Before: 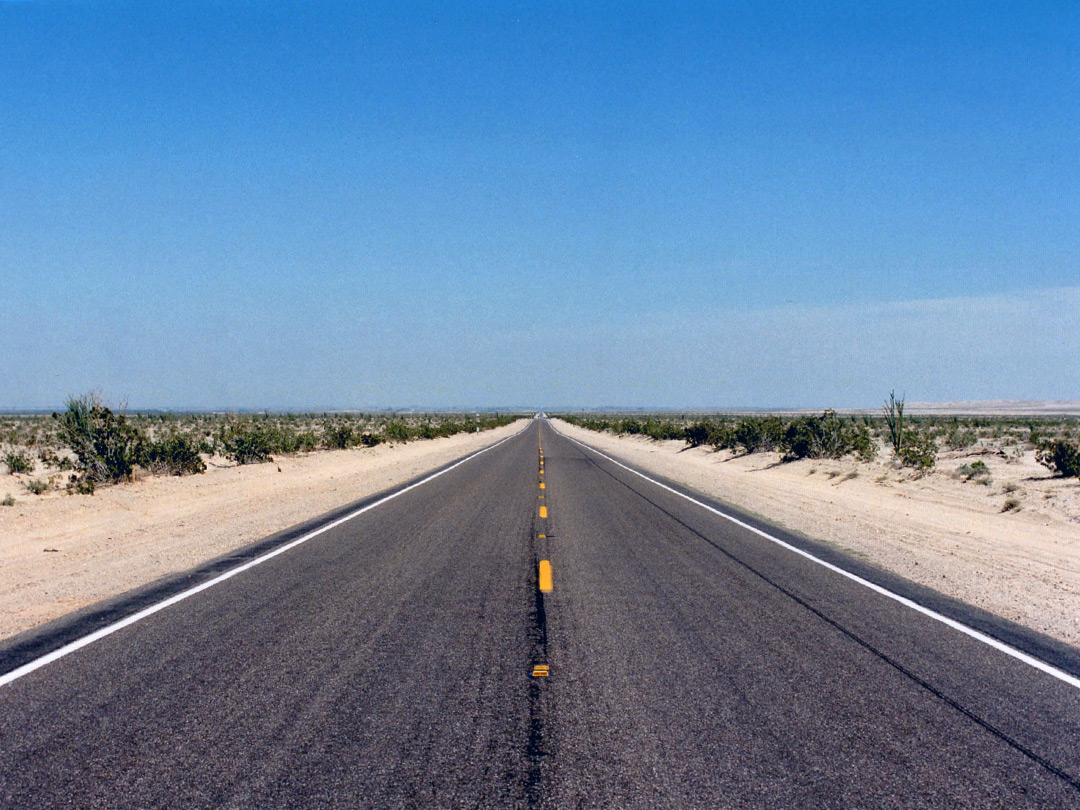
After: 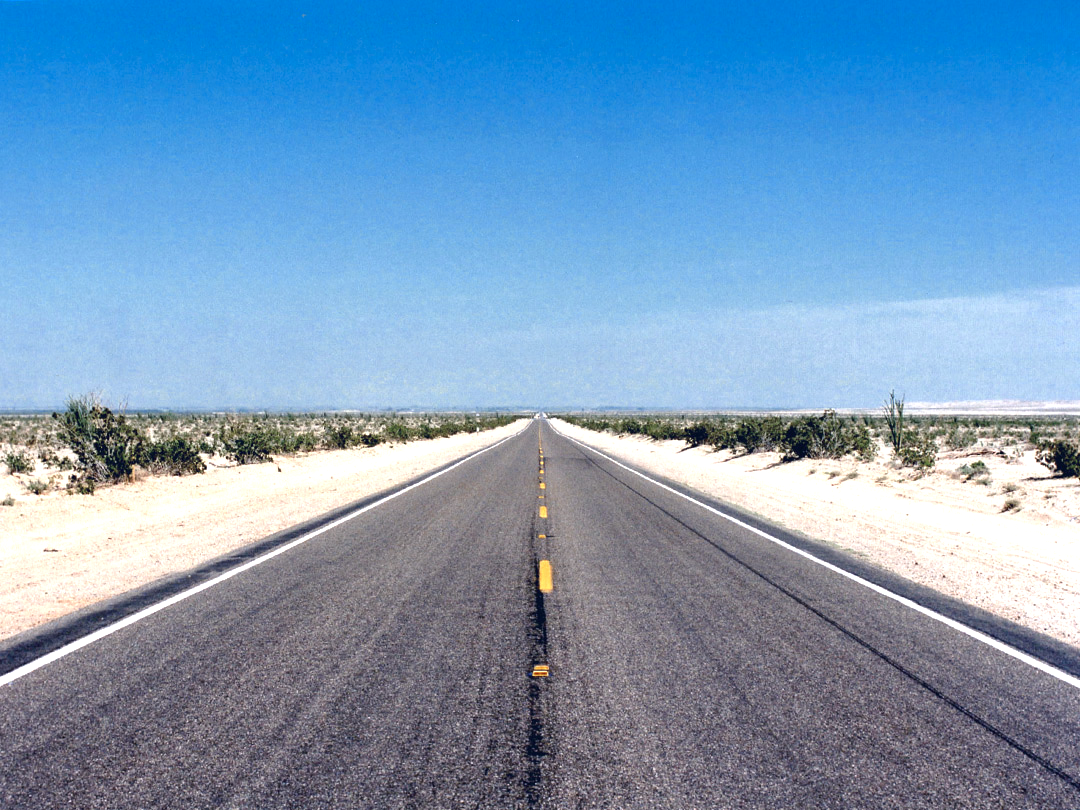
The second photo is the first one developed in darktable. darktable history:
color zones: curves: ch0 [(0, 0.5) (0.125, 0.4) (0.25, 0.5) (0.375, 0.4) (0.5, 0.4) (0.625, 0.35) (0.75, 0.35) (0.875, 0.5)]; ch1 [(0, 0.35) (0.125, 0.45) (0.25, 0.35) (0.375, 0.35) (0.5, 0.35) (0.625, 0.35) (0.75, 0.45) (0.875, 0.35)]; ch2 [(0, 0.6) (0.125, 0.5) (0.25, 0.5) (0.375, 0.6) (0.5, 0.6) (0.625, 0.5) (0.75, 0.5) (0.875, 0.5)]
exposure: black level correction 0, exposure 1 EV, compensate exposure bias true, compensate highlight preservation false
